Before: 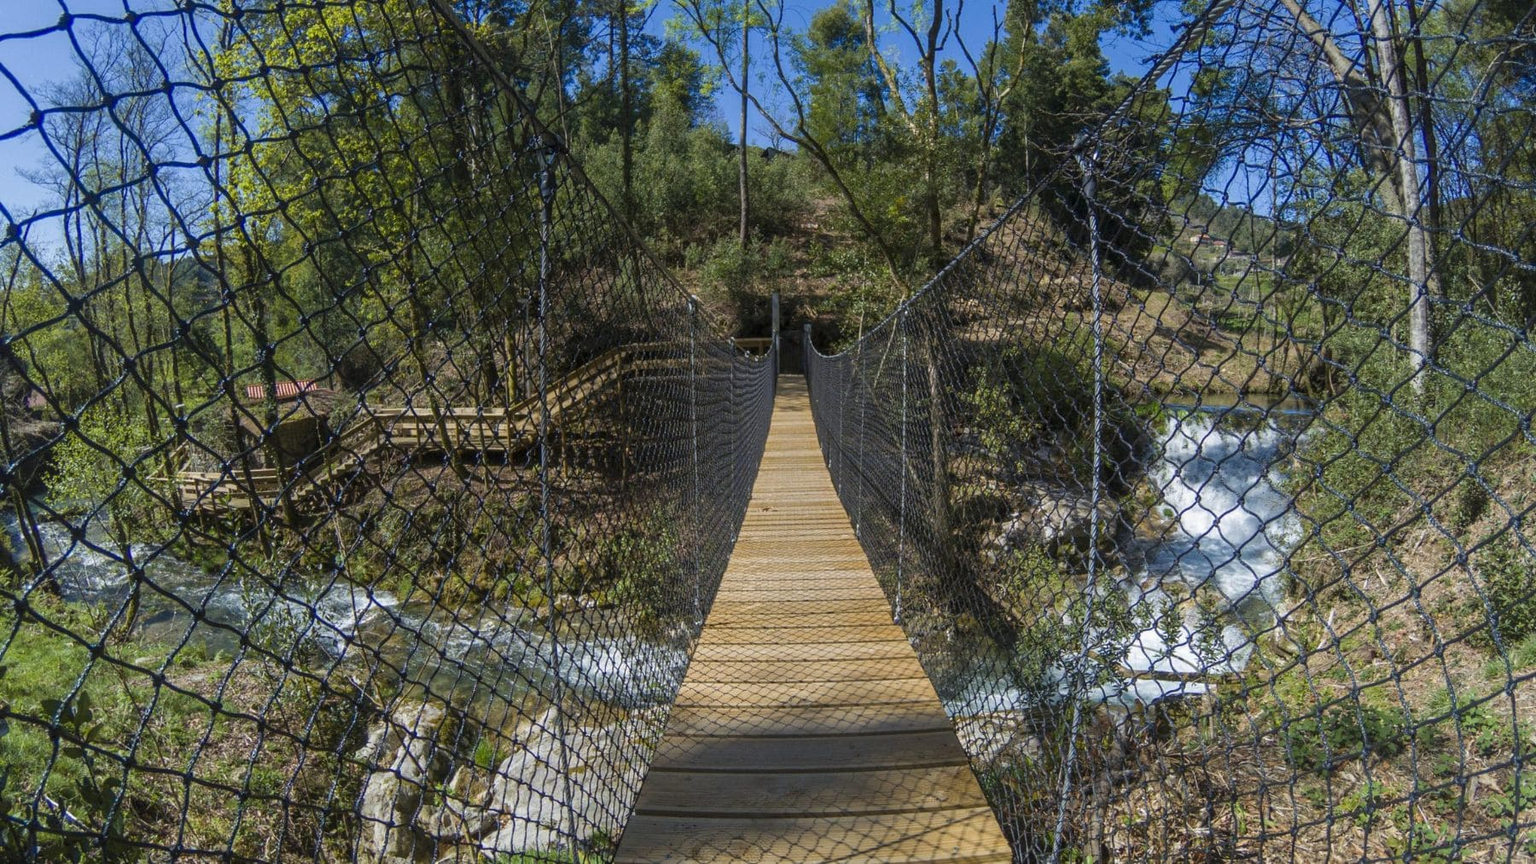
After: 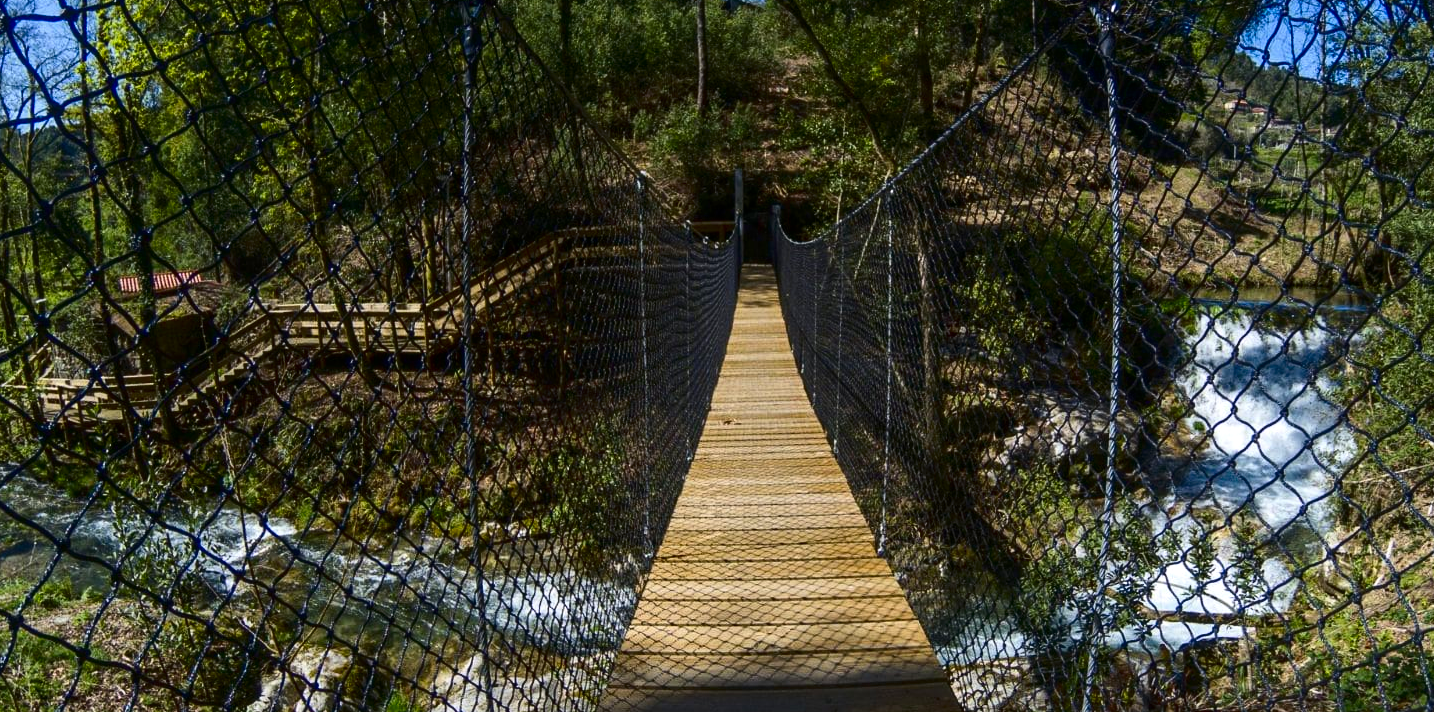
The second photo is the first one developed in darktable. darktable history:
exposure: exposure 0.203 EV, compensate highlight preservation false
contrast brightness saturation: contrast 0.218, brightness -0.193, saturation 0.245
crop: left 9.446%, top 17.348%, right 10.883%, bottom 12.346%
